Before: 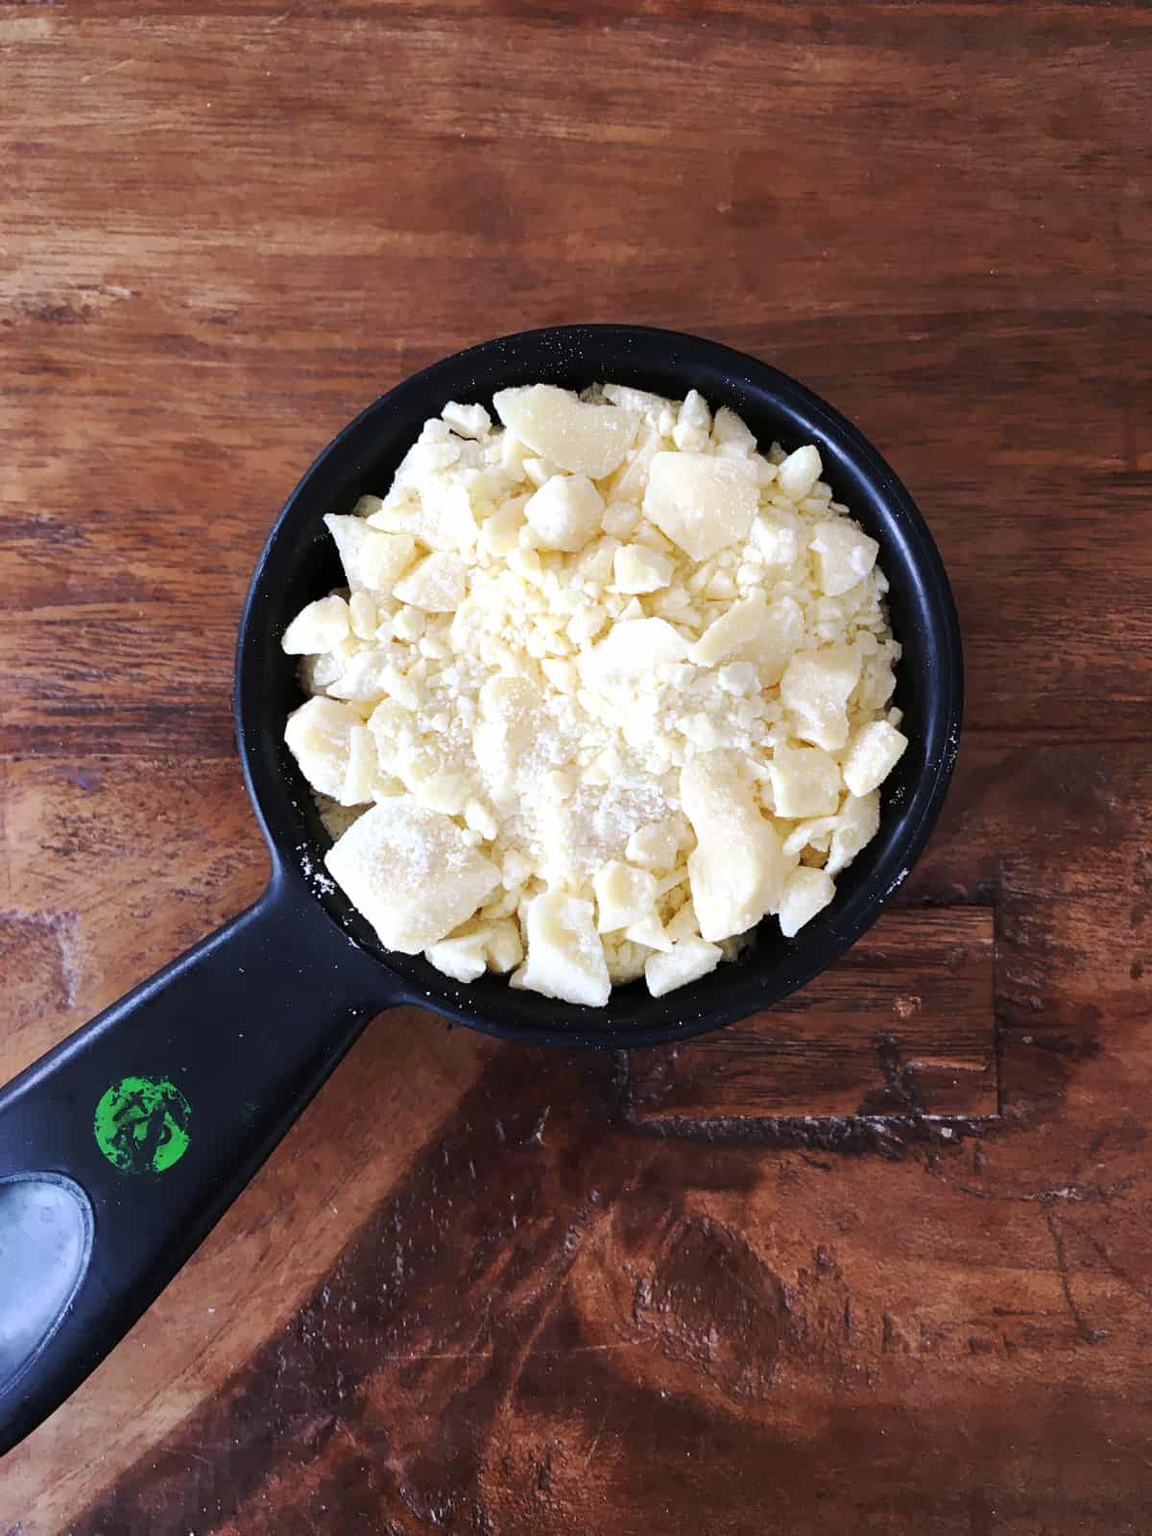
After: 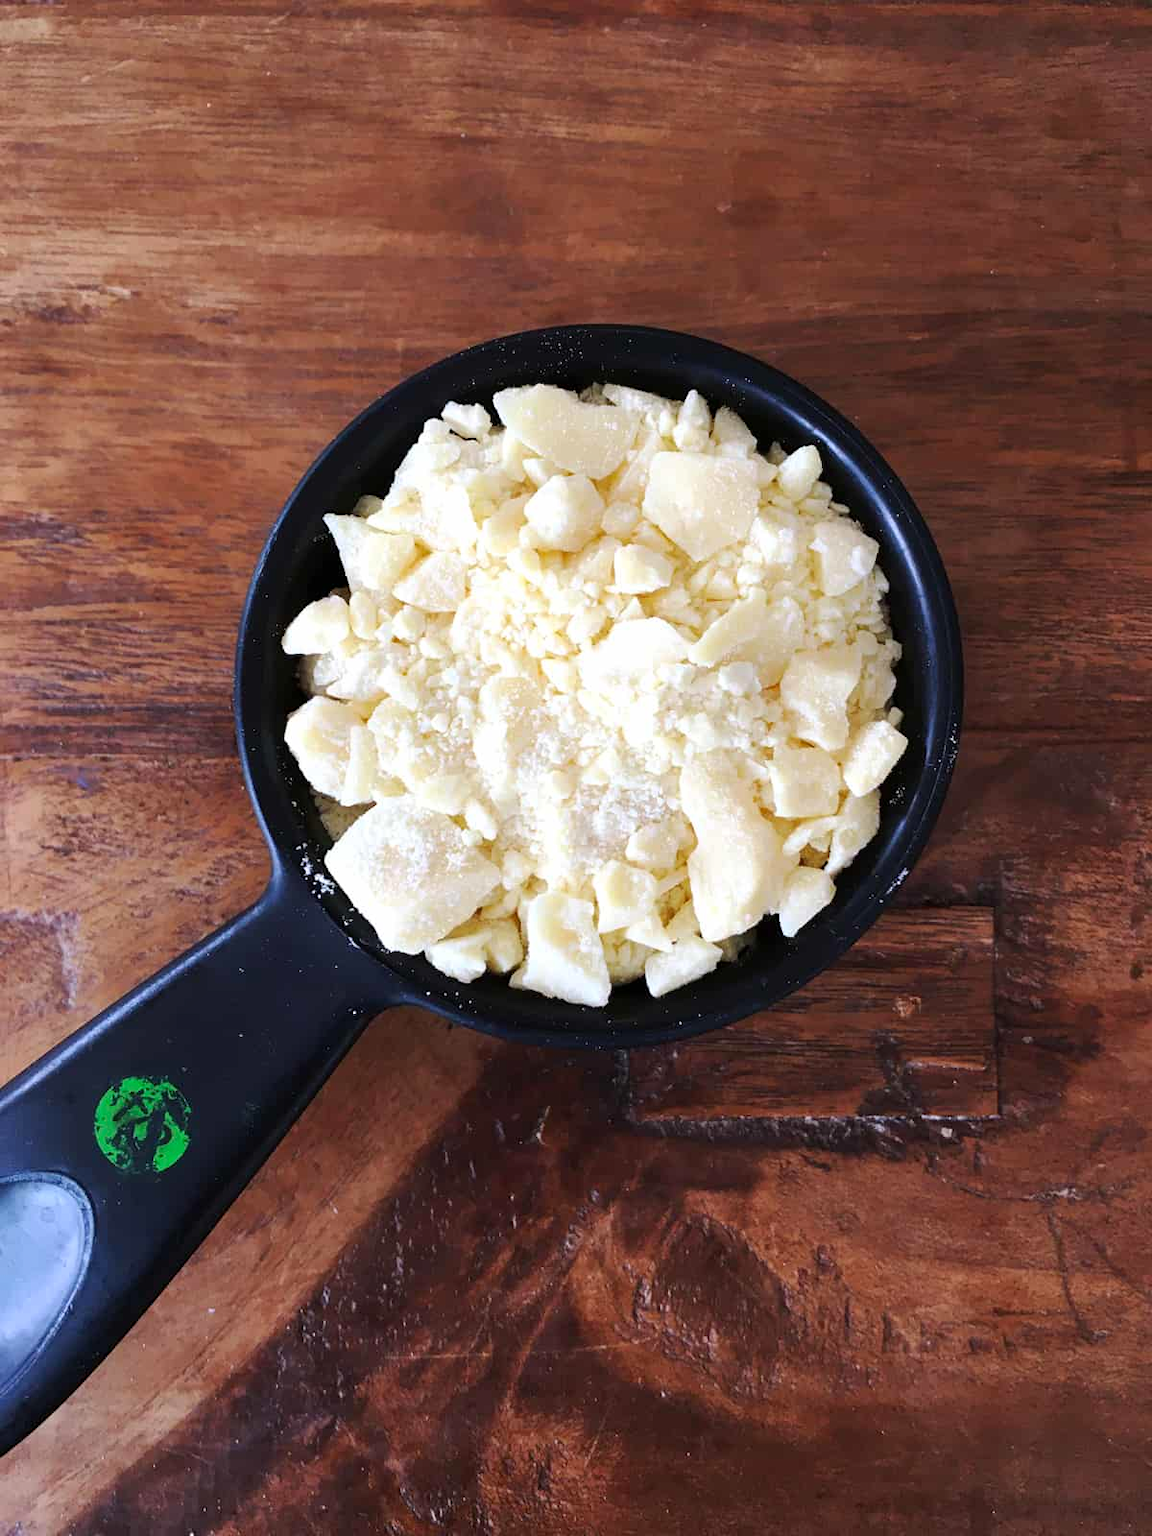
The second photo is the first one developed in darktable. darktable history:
color correction: saturation 1.11
tone equalizer: on, module defaults
